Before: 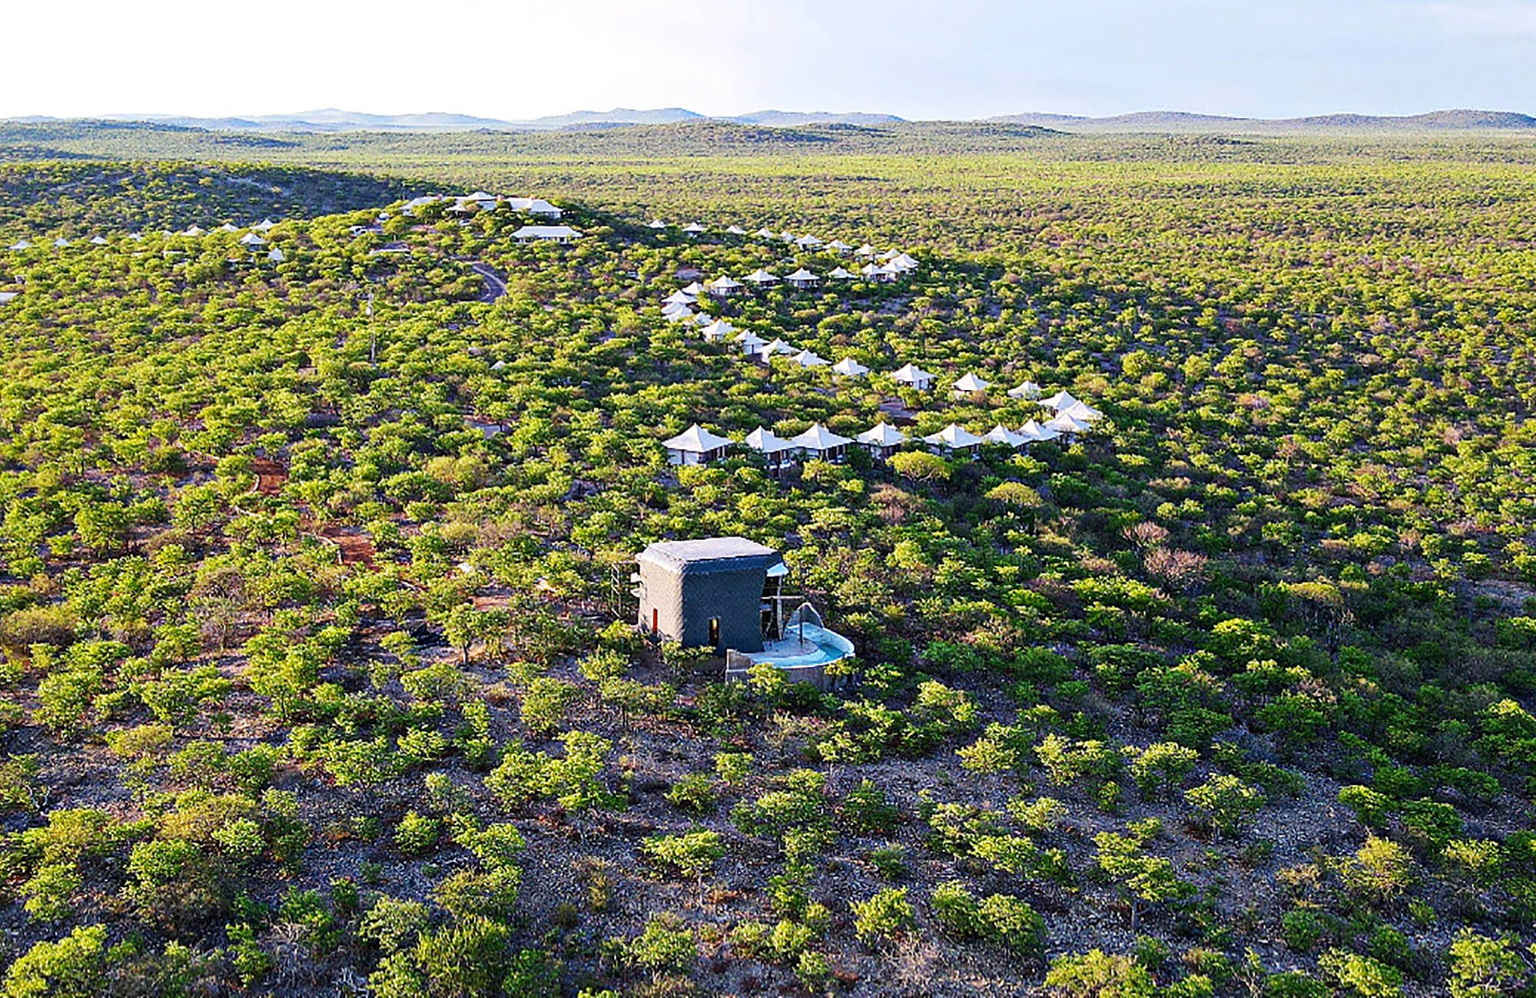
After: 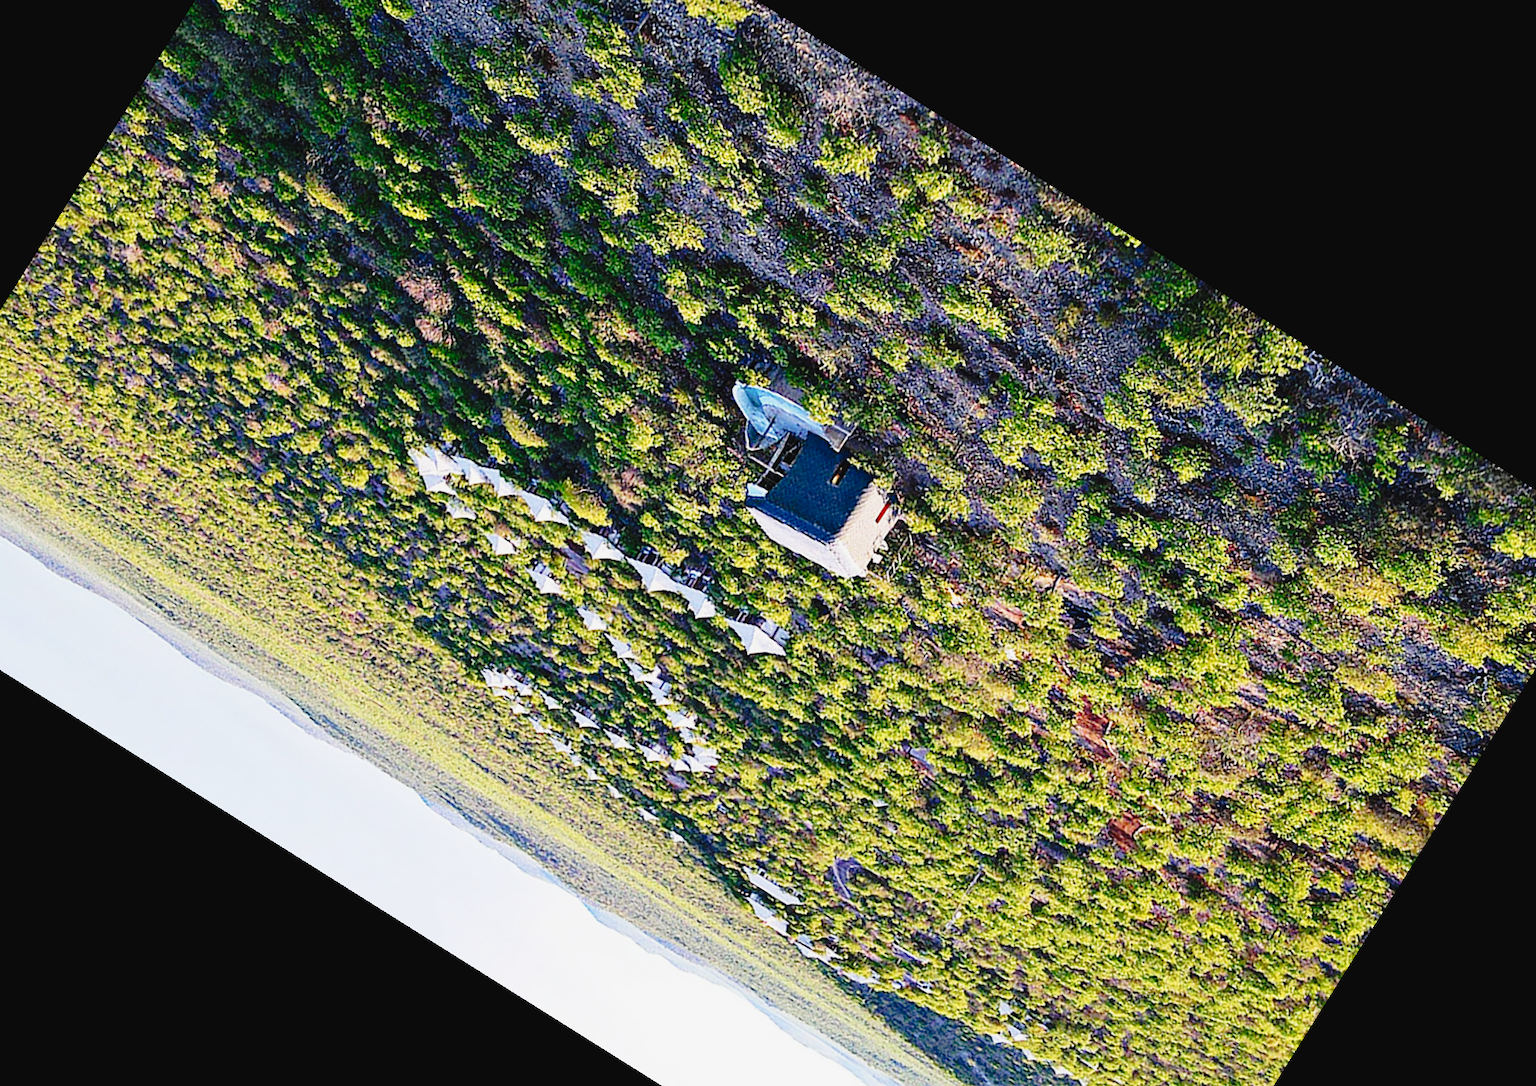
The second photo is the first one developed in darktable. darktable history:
tone curve: curves: ch0 [(0, 0.029) (0.168, 0.142) (0.359, 0.44) (0.469, 0.544) (0.634, 0.722) (0.858, 0.903) (1, 0.968)]; ch1 [(0, 0) (0.437, 0.453) (0.472, 0.47) (0.502, 0.502) (0.54, 0.534) (0.57, 0.592) (0.618, 0.66) (0.699, 0.749) (0.859, 0.919) (1, 1)]; ch2 [(0, 0) (0.33, 0.301) (0.421, 0.443) (0.476, 0.498) (0.505, 0.503) (0.547, 0.557) (0.586, 0.634) (0.608, 0.676) (1, 1)], preserve colors none
crop and rotate: angle 147.85°, left 9.115%, top 15.626%, right 4.428%, bottom 16.991%
